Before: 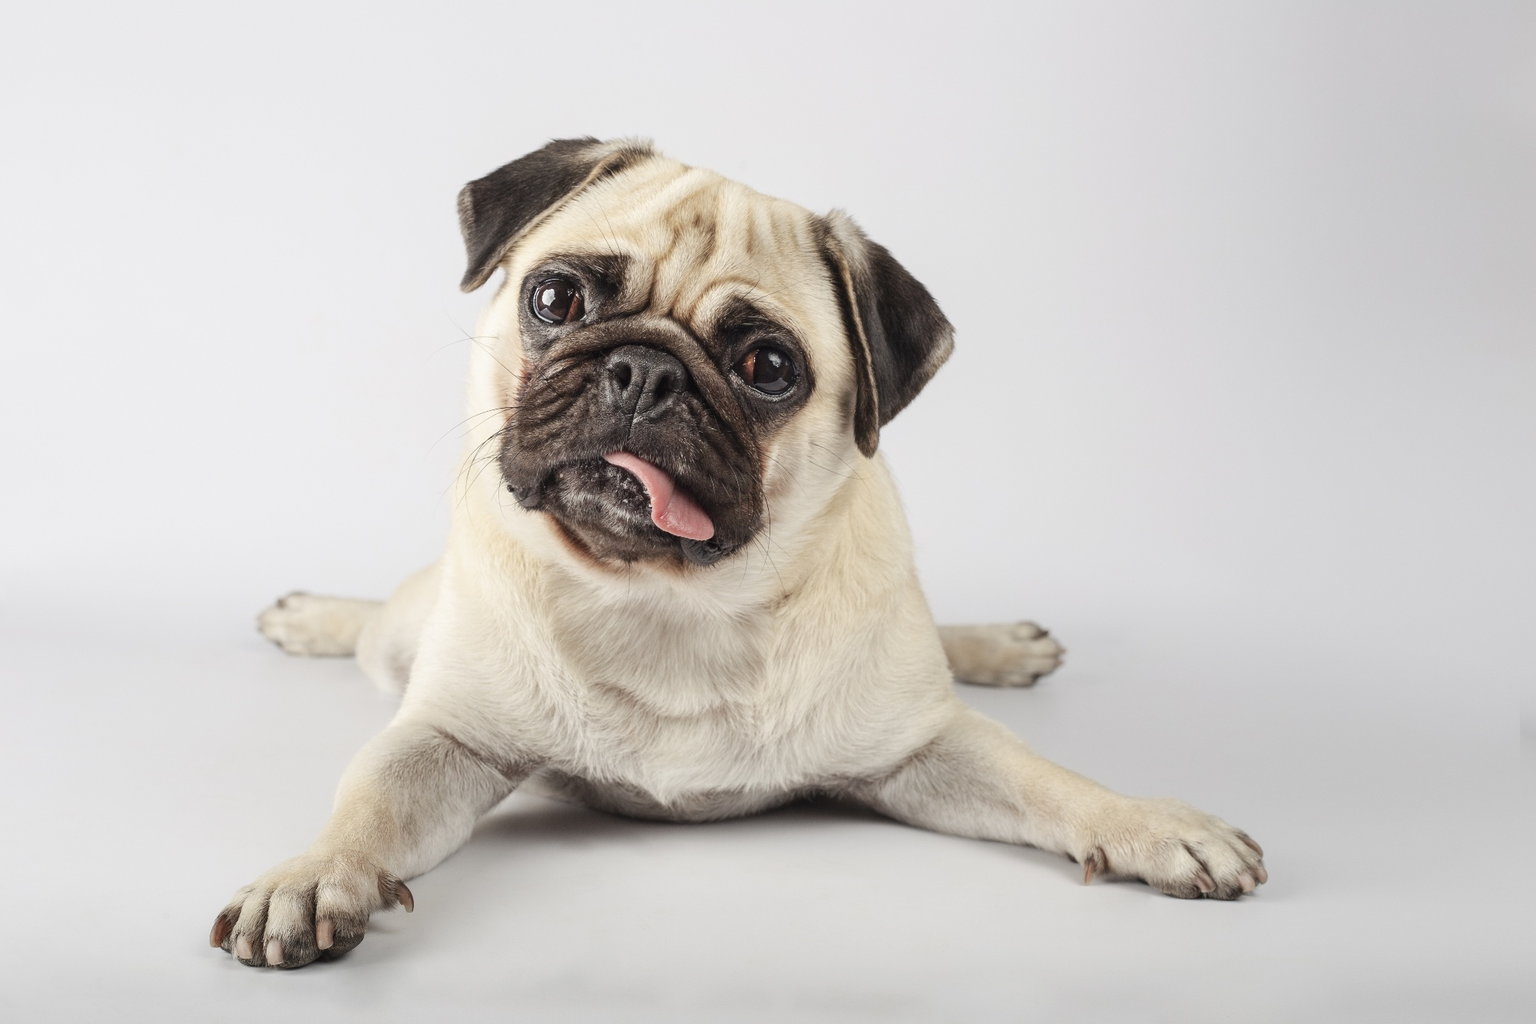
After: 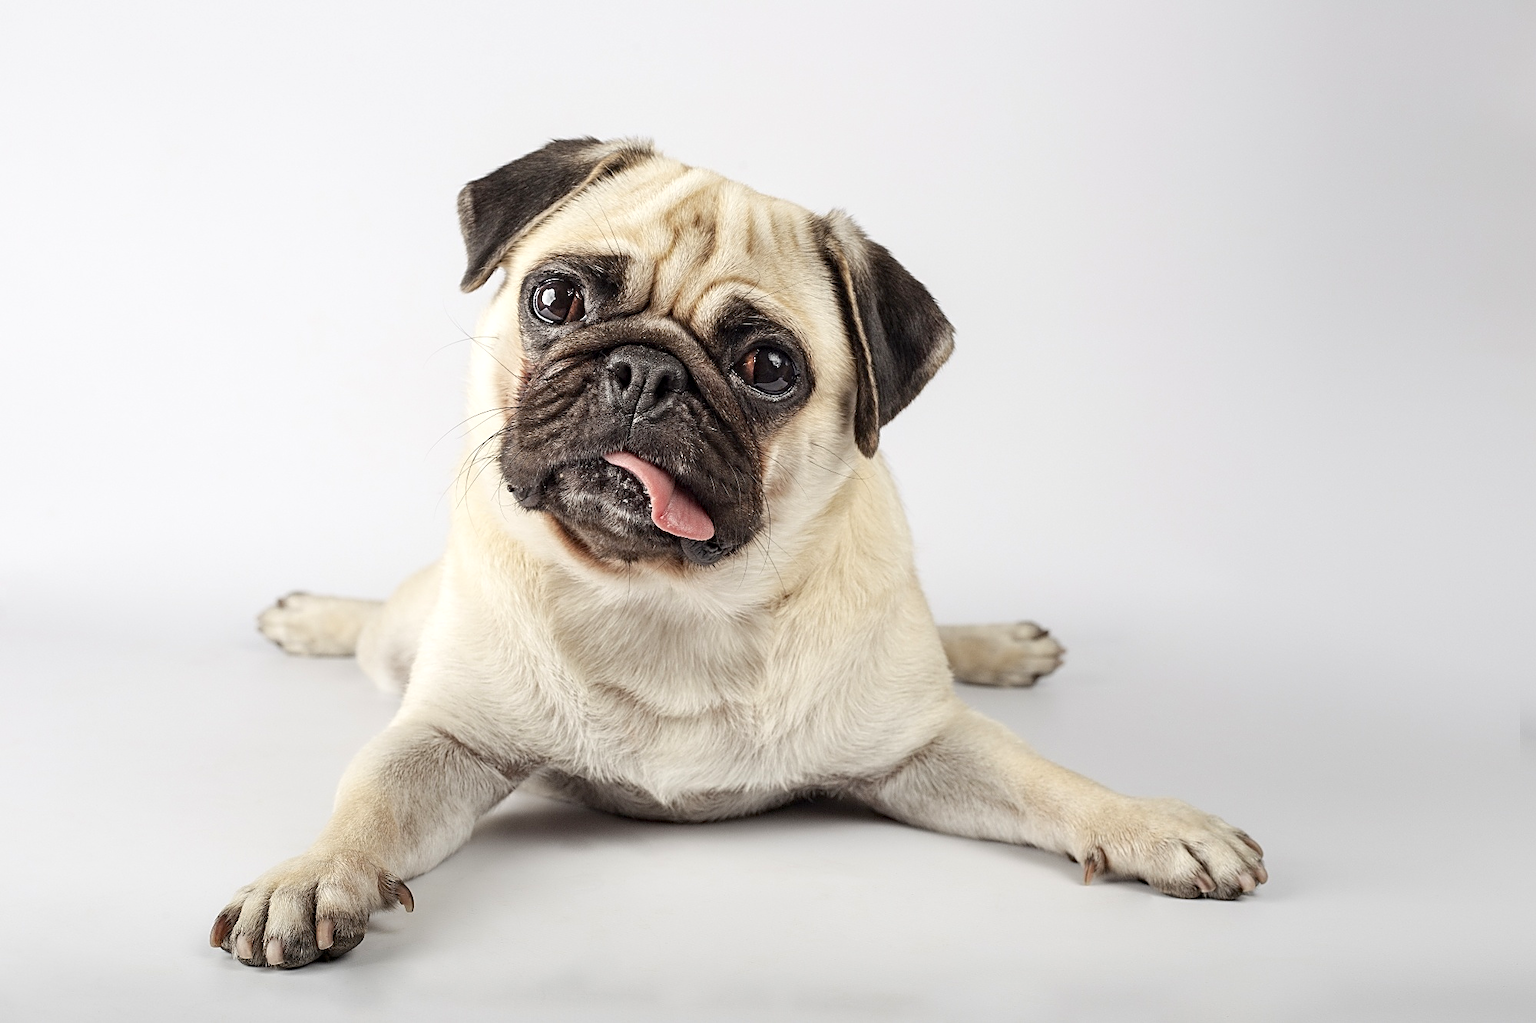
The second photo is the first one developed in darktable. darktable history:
exposure: black level correction 0.002, exposure 0.15 EV, compensate highlight preservation false
haze removal: compatibility mode true, adaptive false
sharpen: on, module defaults
